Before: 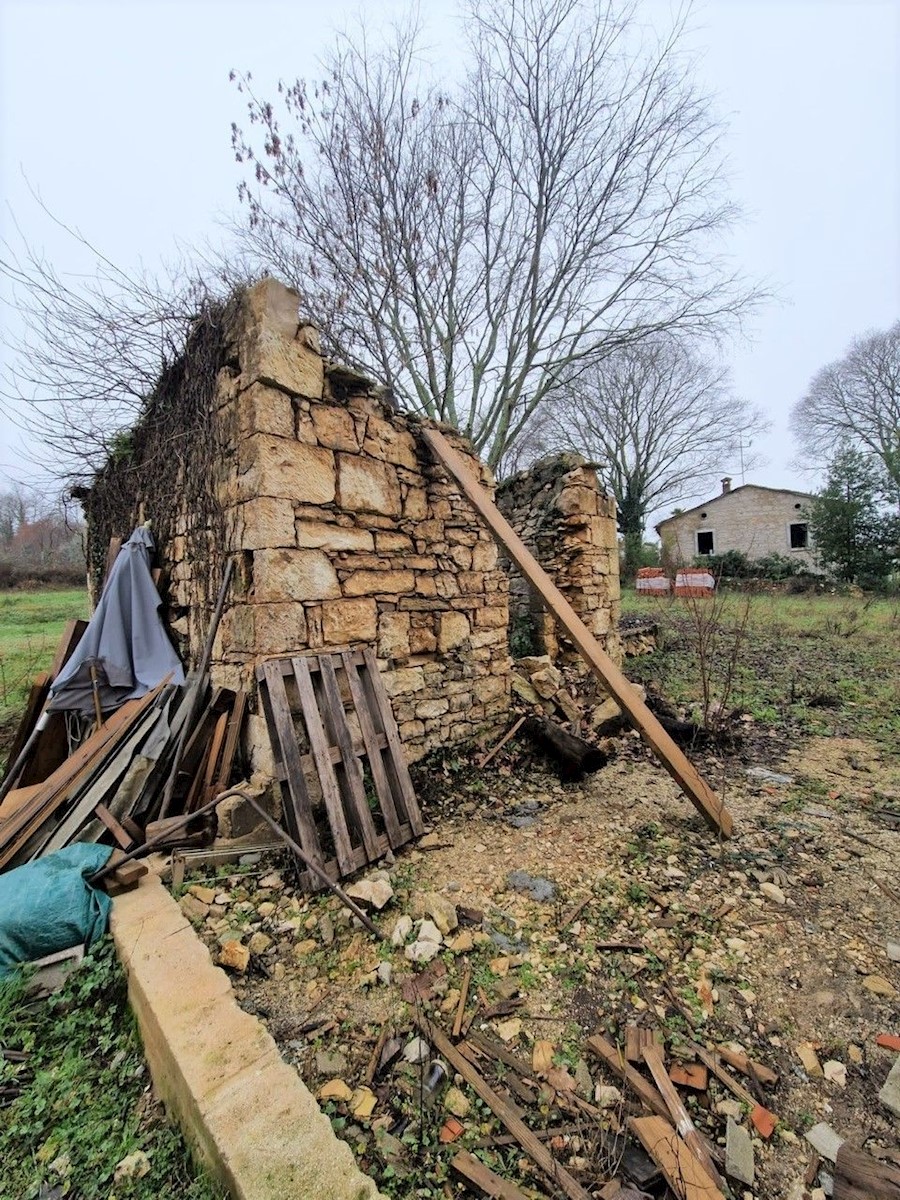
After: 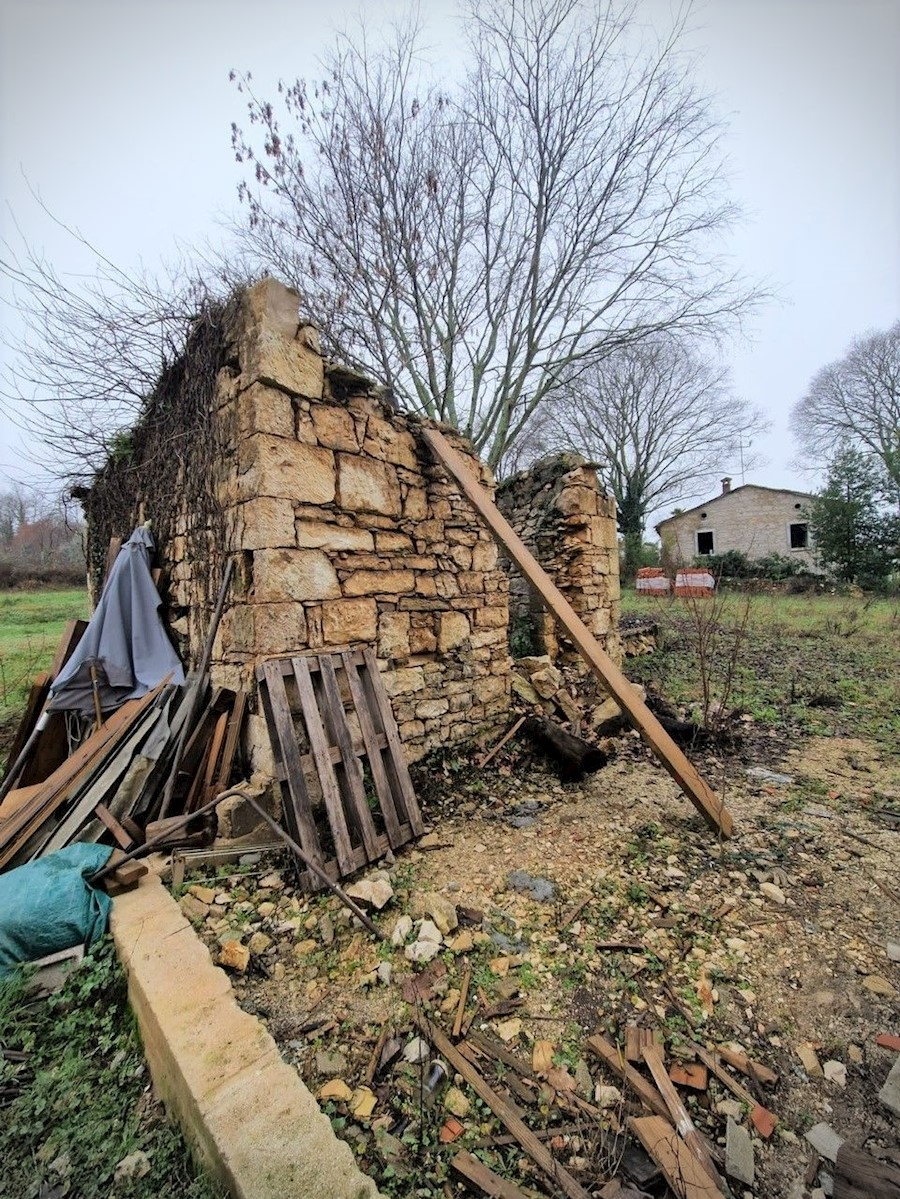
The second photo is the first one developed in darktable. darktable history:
crop: bottom 0.071%
vignetting: dithering 8-bit output, unbound false
